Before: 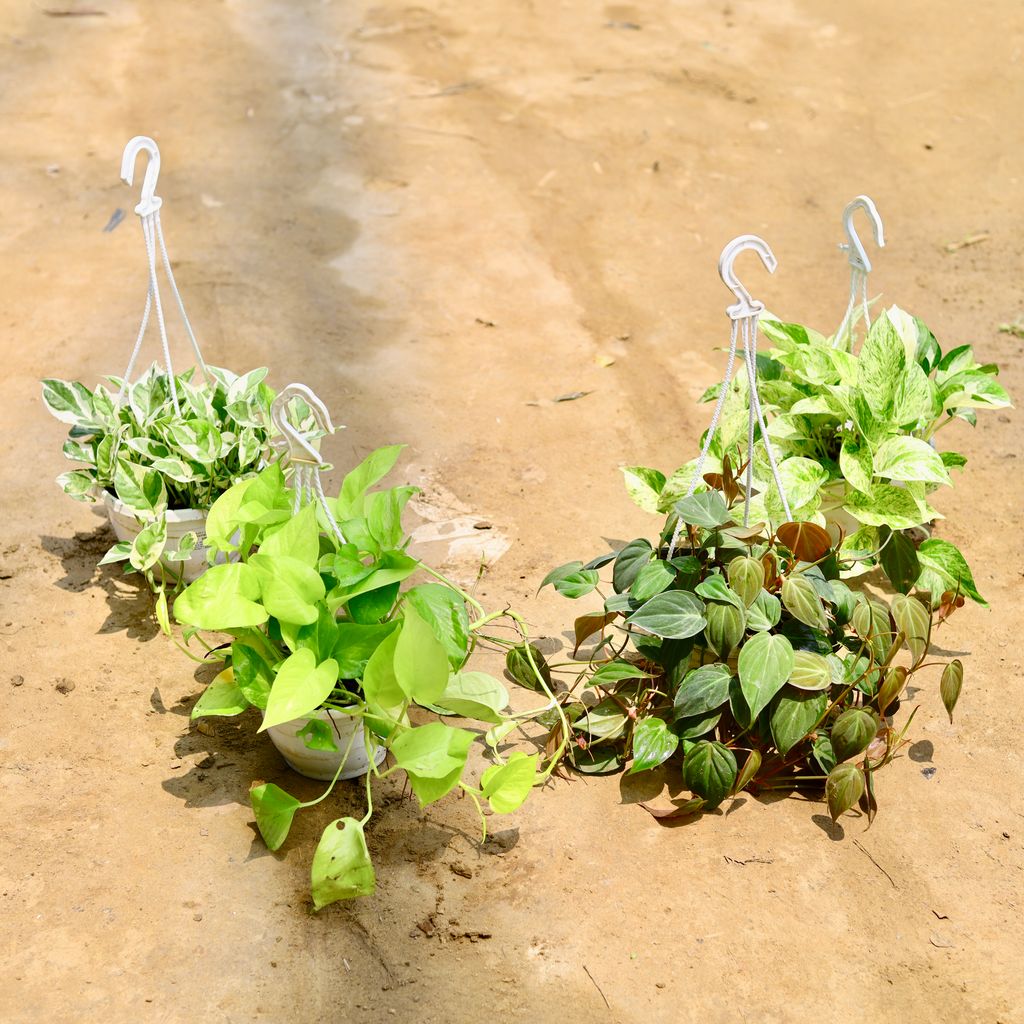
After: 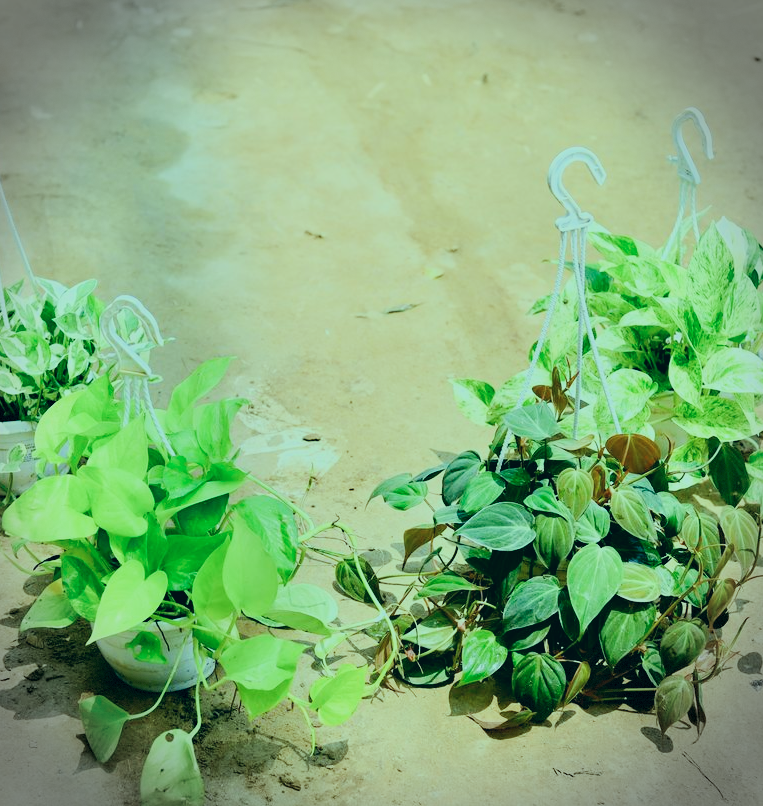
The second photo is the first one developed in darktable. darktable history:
color calibration: x 0.372, y 0.386, temperature 4286.33 K
vignetting: brightness -0.622, saturation -0.676, dithering 8-bit output, unbound false
filmic rgb: black relative exposure -7.16 EV, white relative exposure 5.34 EV, threshold 5.98 EV, hardness 3.03, preserve chrominance max RGB, enable highlight reconstruction true
crop: left 16.725%, top 8.628%, right 8.718%, bottom 12.594%
color correction: highlights a* -19.31, highlights b* 9.8, shadows a* -20.27, shadows b* -10.39
shadows and highlights: shadows -1.5, highlights 38.59
exposure: exposure 0.208 EV, compensate exposure bias true, compensate highlight preservation false
tone equalizer: on, module defaults
